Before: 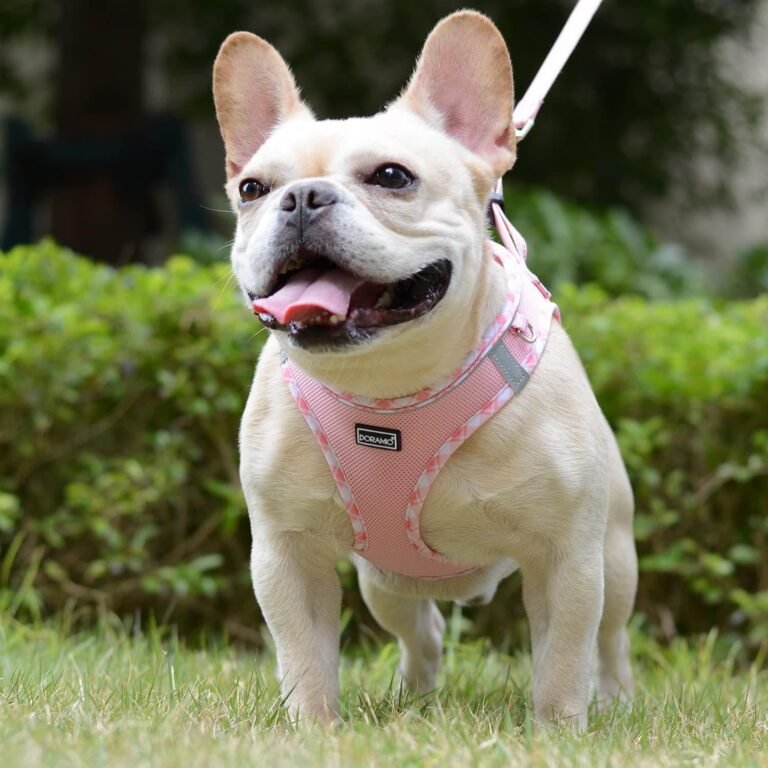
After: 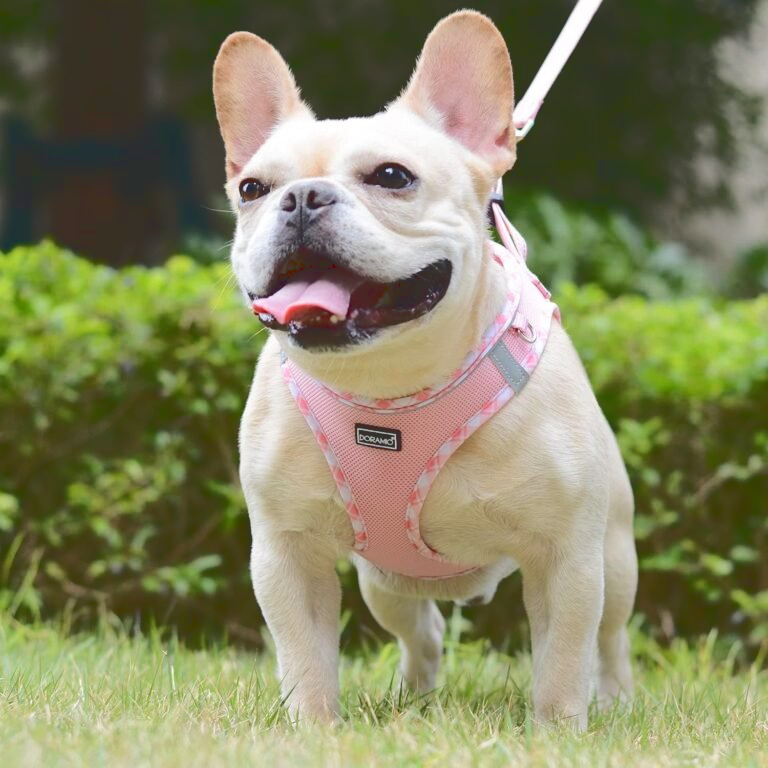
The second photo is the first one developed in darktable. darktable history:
base curve: curves: ch0 [(0, 0.024) (0.055, 0.065) (0.121, 0.166) (0.236, 0.319) (0.693, 0.726) (1, 1)], preserve colors average RGB
